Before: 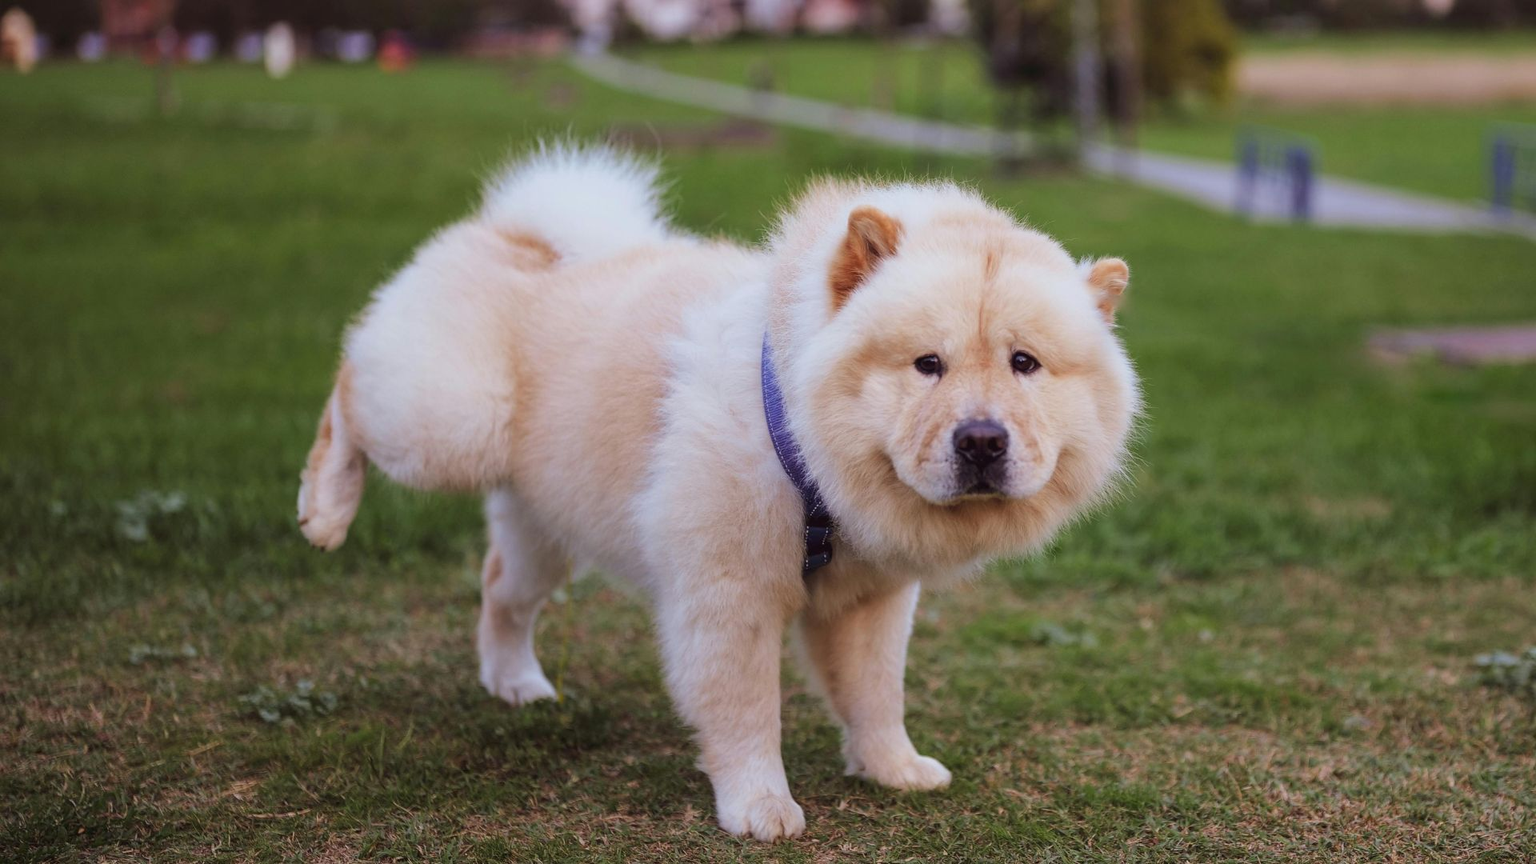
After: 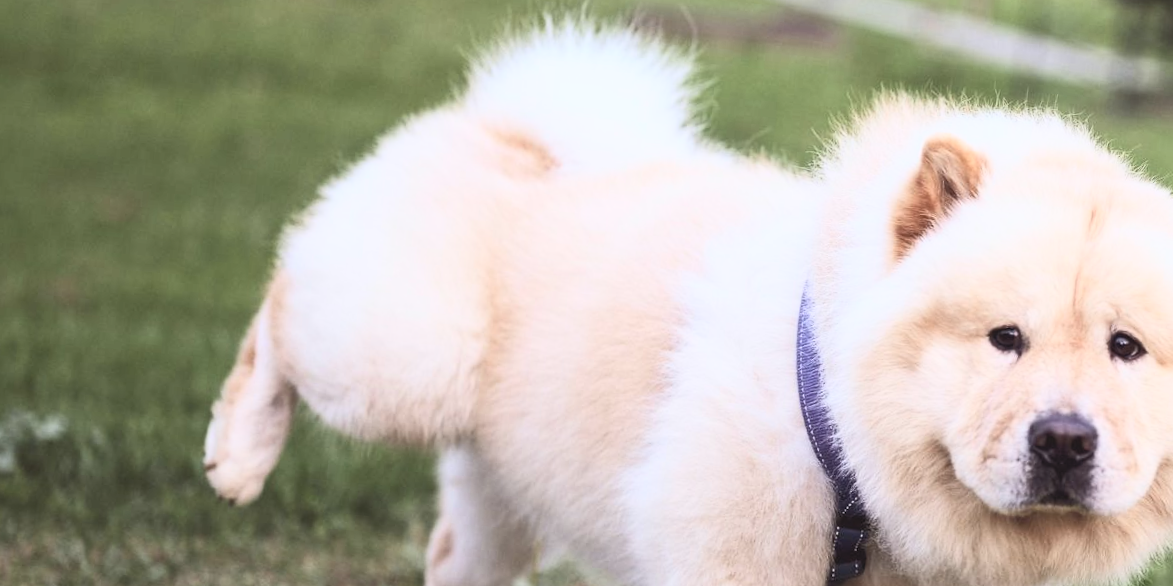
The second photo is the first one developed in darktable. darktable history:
crop and rotate: angle -4.99°, left 2.122%, top 6.945%, right 27.566%, bottom 30.519%
contrast brightness saturation: contrast 0.43, brightness 0.56, saturation -0.19
